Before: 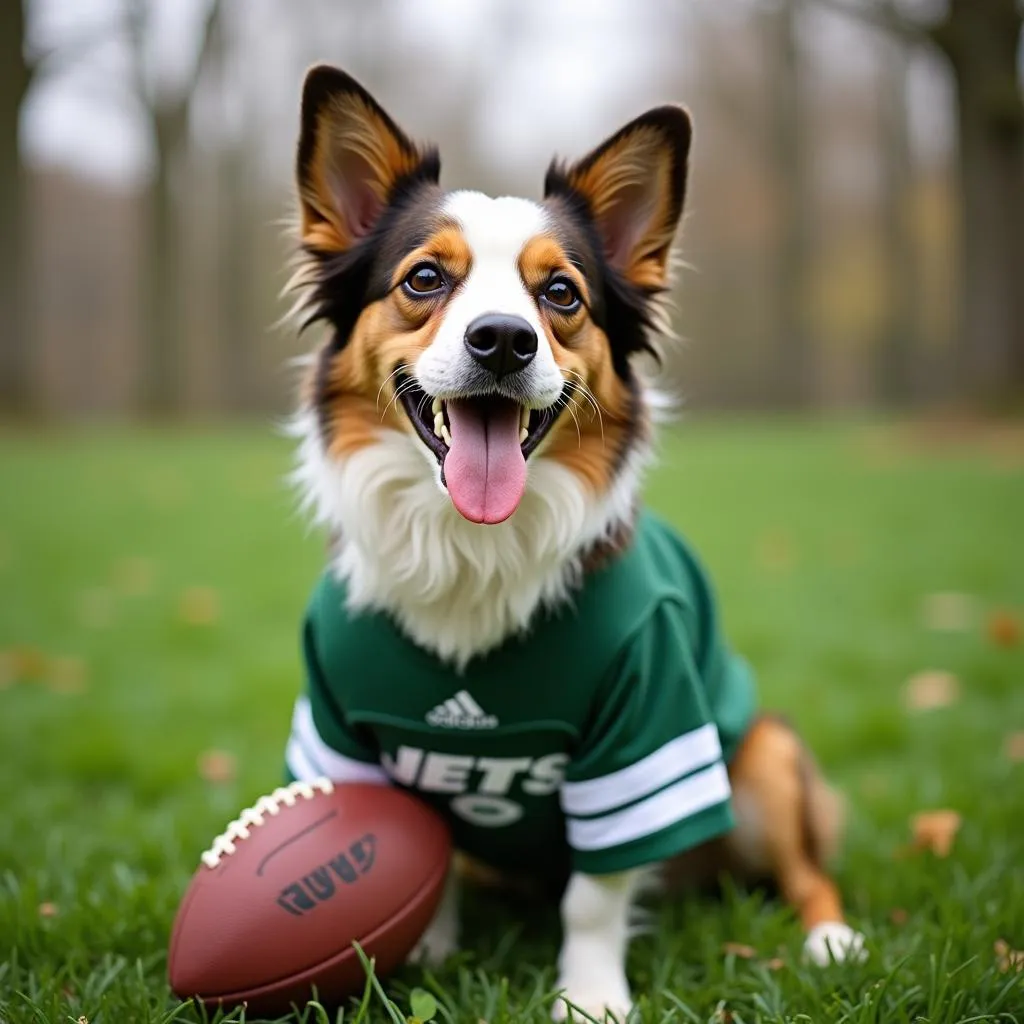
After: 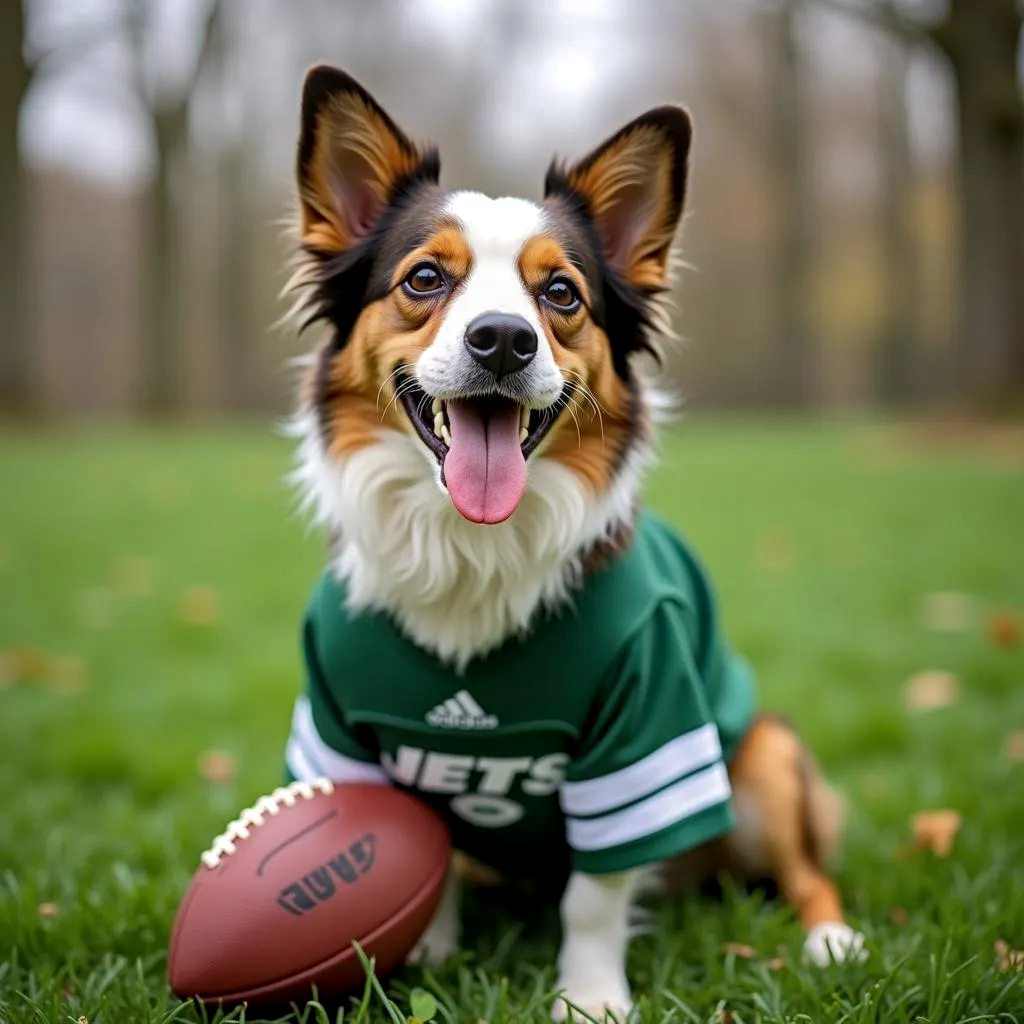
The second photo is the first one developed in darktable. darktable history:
local contrast: detail 130%
shadows and highlights: shadows 40, highlights -60
